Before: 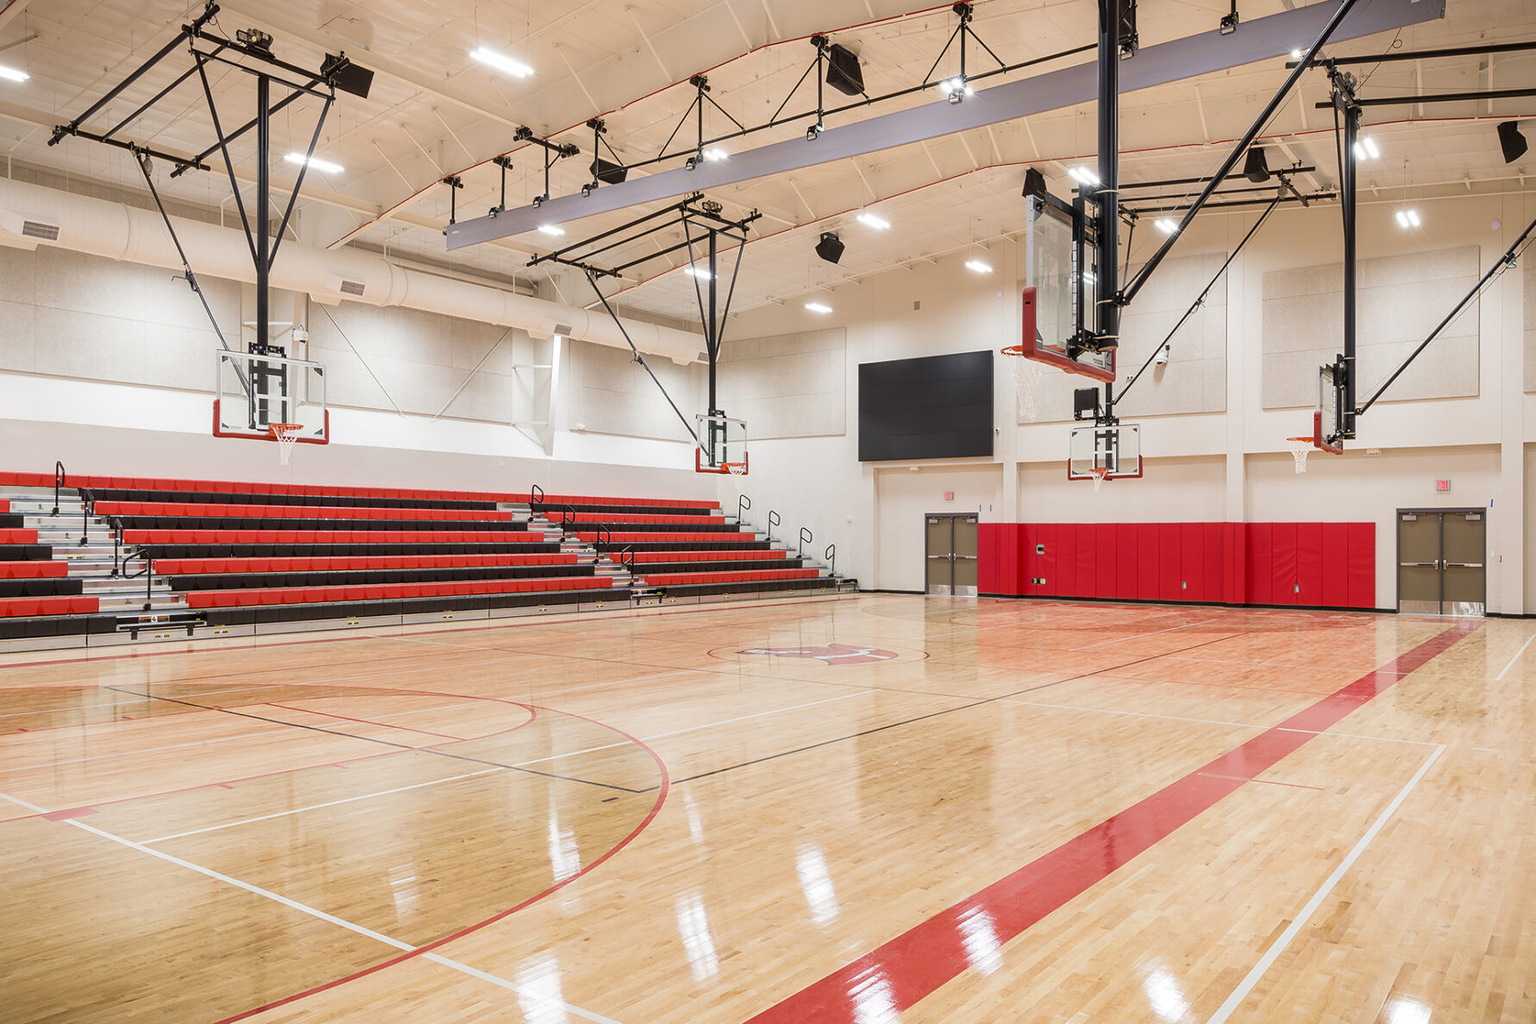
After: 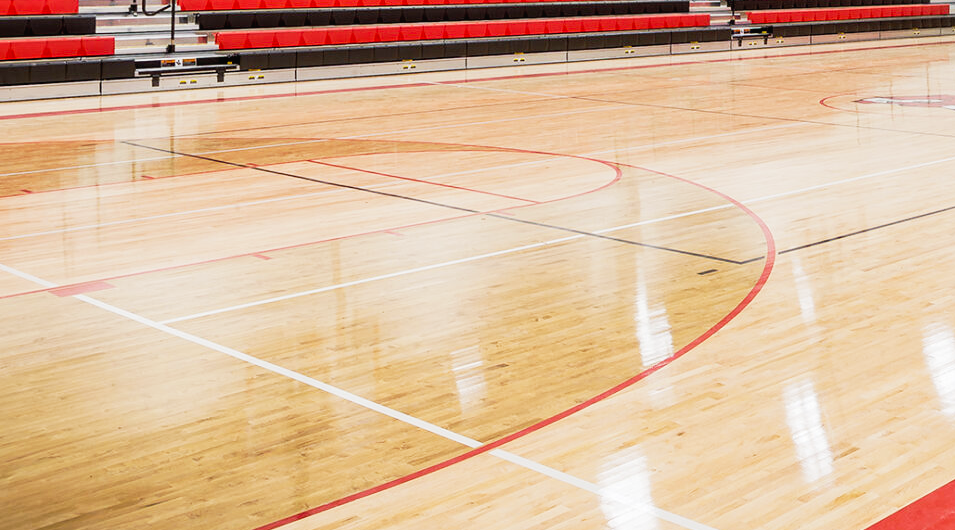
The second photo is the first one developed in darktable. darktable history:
shadows and highlights: shadows 25.61, highlights -24.98
crop and rotate: top 55.21%, right 46.355%, bottom 0.112%
tone curve: curves: ch0 [(0, 0.013) (0.054, 0.018) (0.205, 0.191) (0.289, 0.292) (0.39, 0.424) (0.493, 0.551) (0.647, 0.752) (0.796, 0.887) (1, 0.998)]; ch1 [(0, 0) (0.371, 0.339) (0.477, 0.452) (0.494, 0.495) (0.501, 0.501) (0.51, 0.516) (0.54, 0.557) (0.572, 0.605) (0.66, 0.701) (0.783, 0.804) (1, 1)]; ch2 [(0, 0) (0.32, 0.281) (0.403, 0.399) (0.441, 0.428) (0.47, 0.469) (0.498, 0.496) (0.524, 0.543) (0.551, 0.579) (0.633, 0.665) (0.7, 0.711) (1, 1)], preserve colors none
